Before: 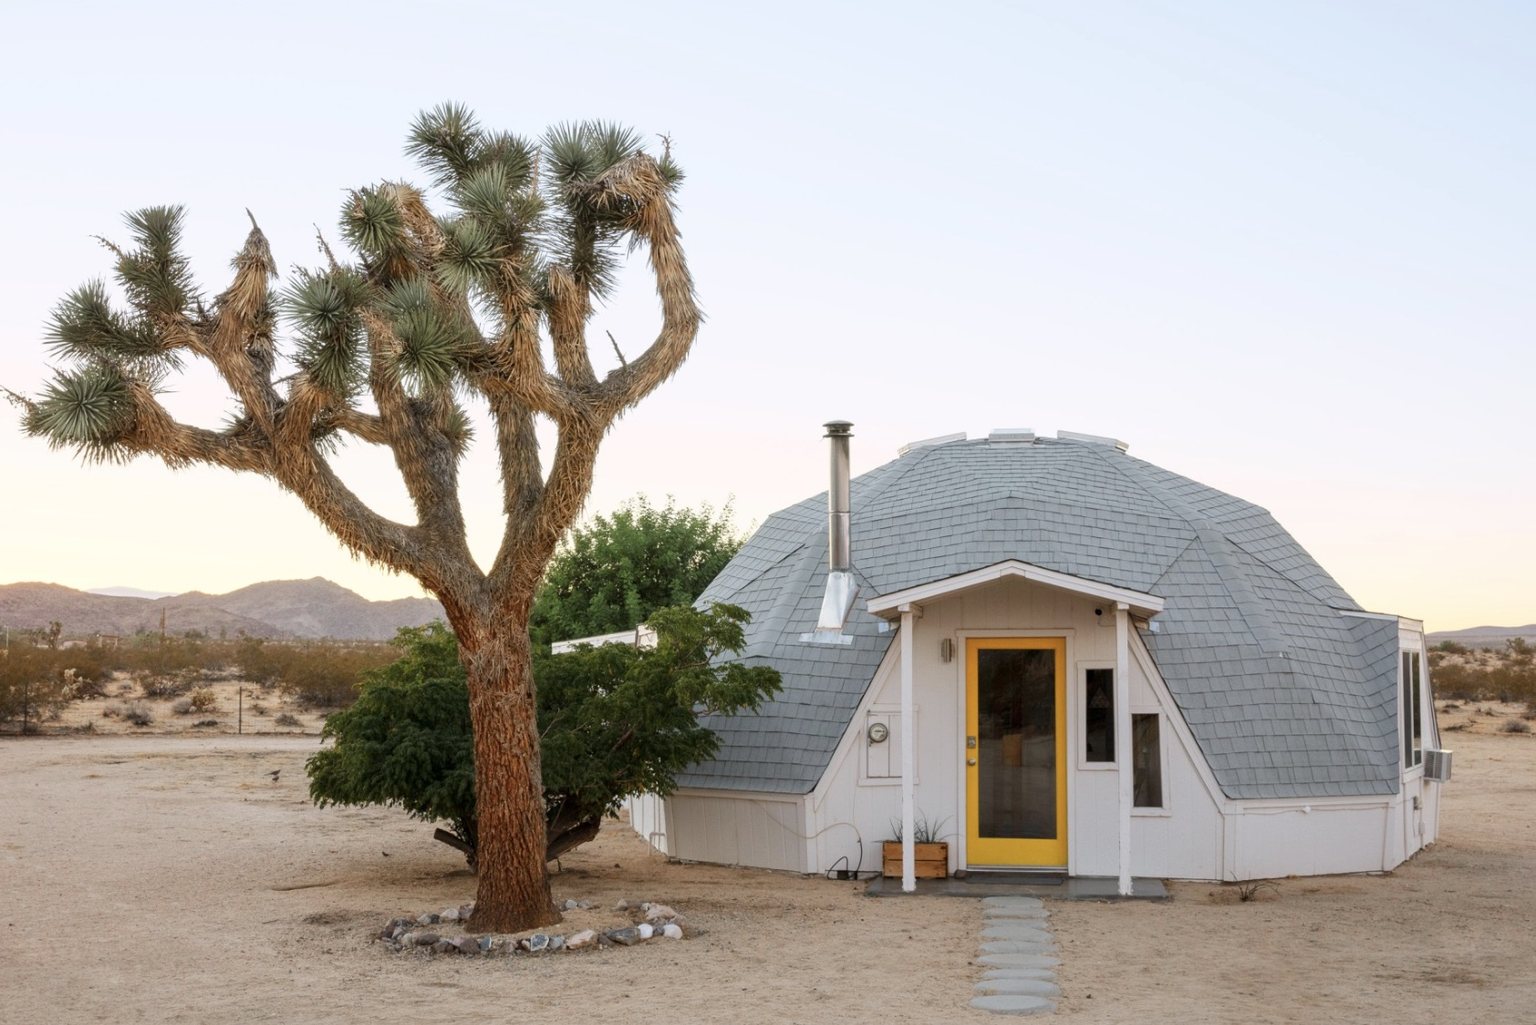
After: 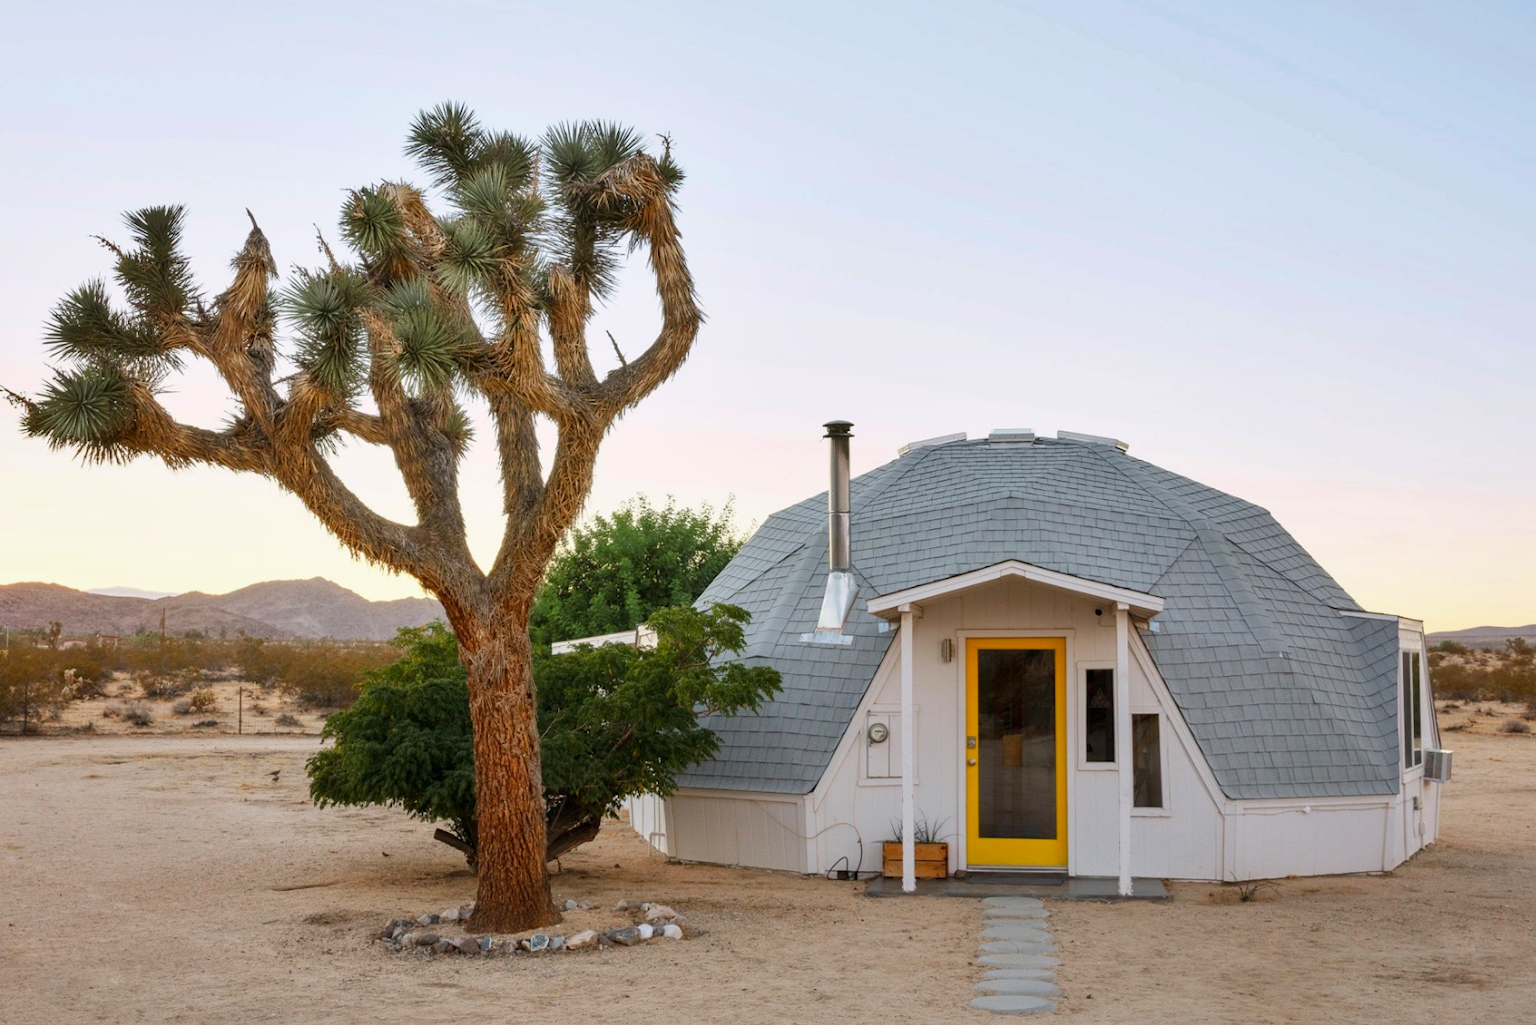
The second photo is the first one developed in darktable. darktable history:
color balance rgb: perceptual saturation grading › global saturation 10%
shadows and highlights: shadows 43.71, white point adjustment -1.46, soften with gaussian
